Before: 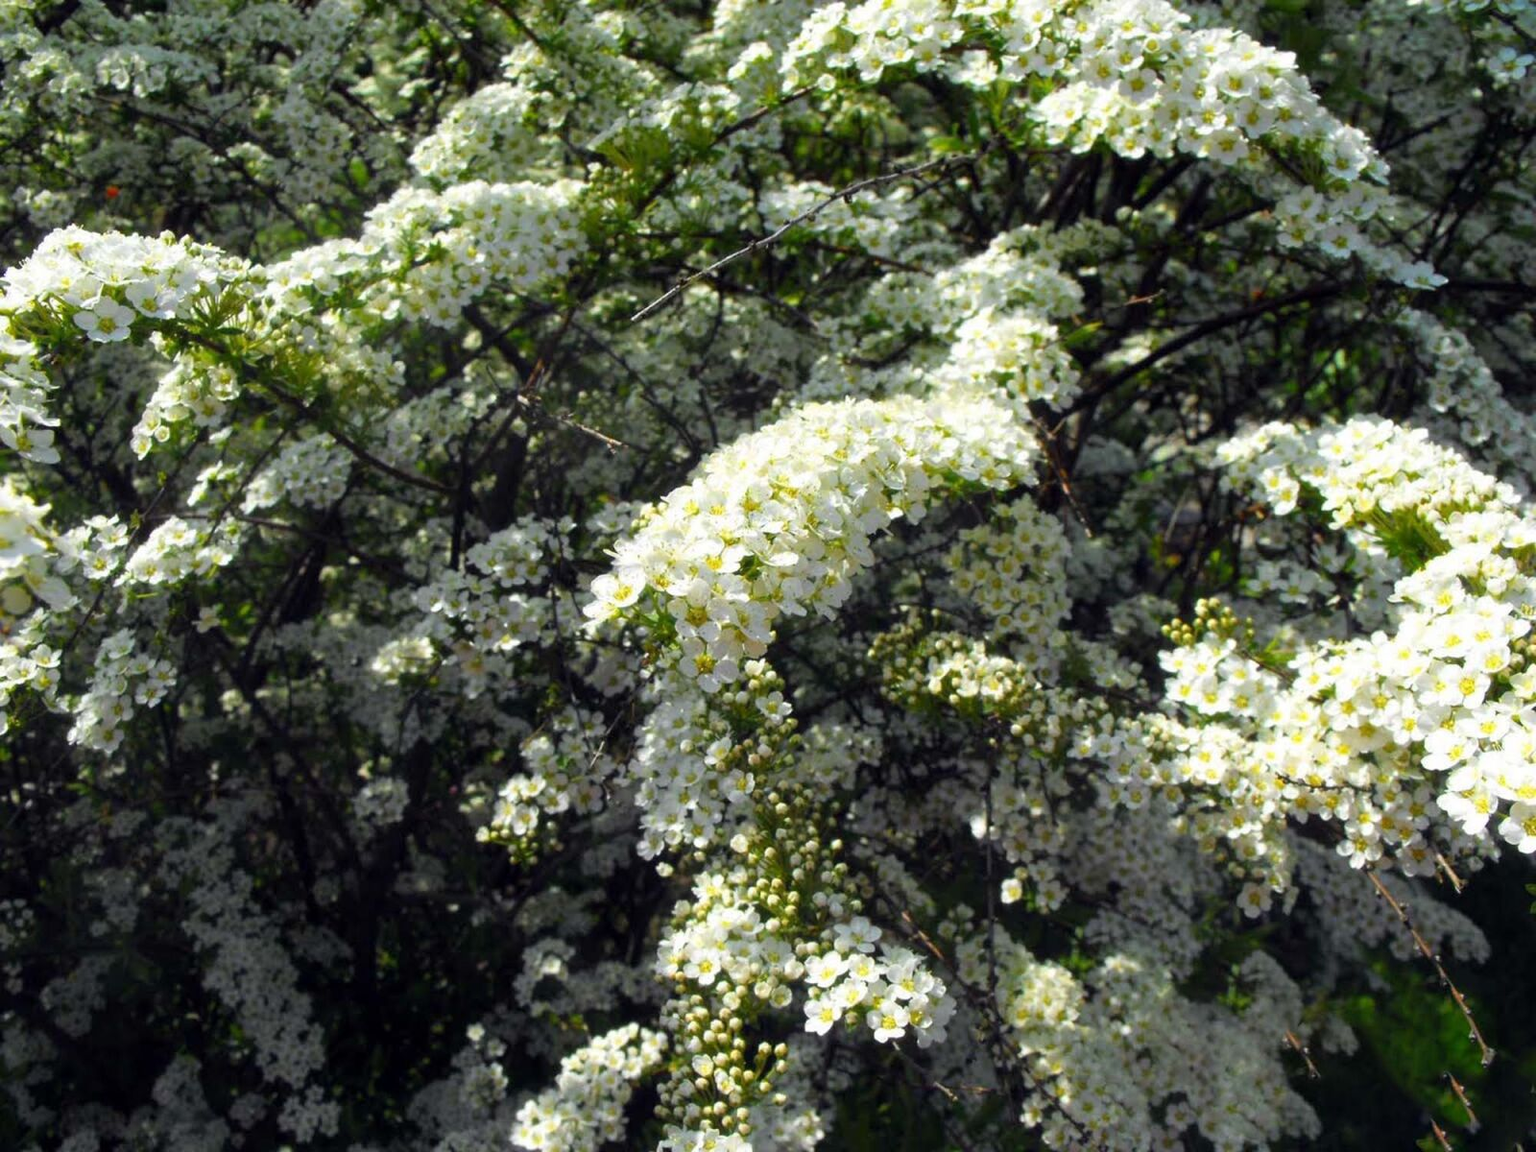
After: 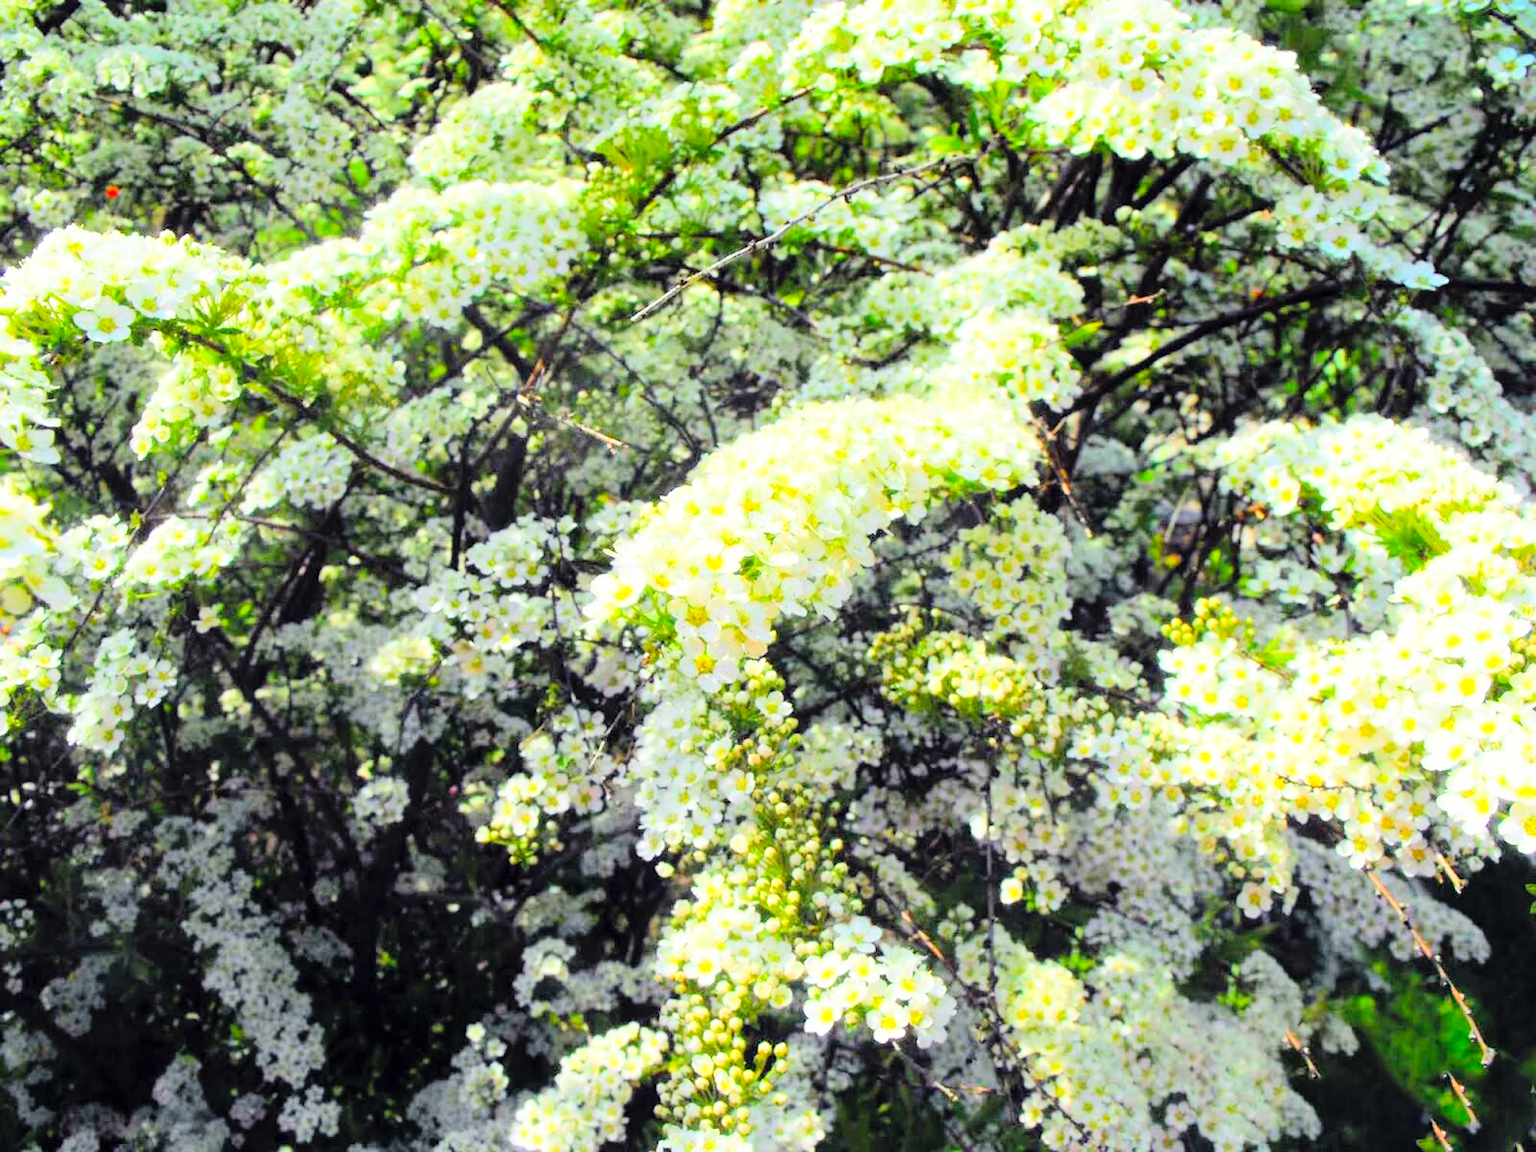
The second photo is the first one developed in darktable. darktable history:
contrast brightness saturation: contrast 0.066, brightness 0.178, saturation 0.416
tone curve: curves: ch0 [(0, 0) (0.084, 0.074) (0.2, 0.297) (0.363, 0.591) (0.495, 0.765) (0.68, 0.901) (0.851, 0.967) (1, 1)], color space Lab, linked channels, preserve colors none
